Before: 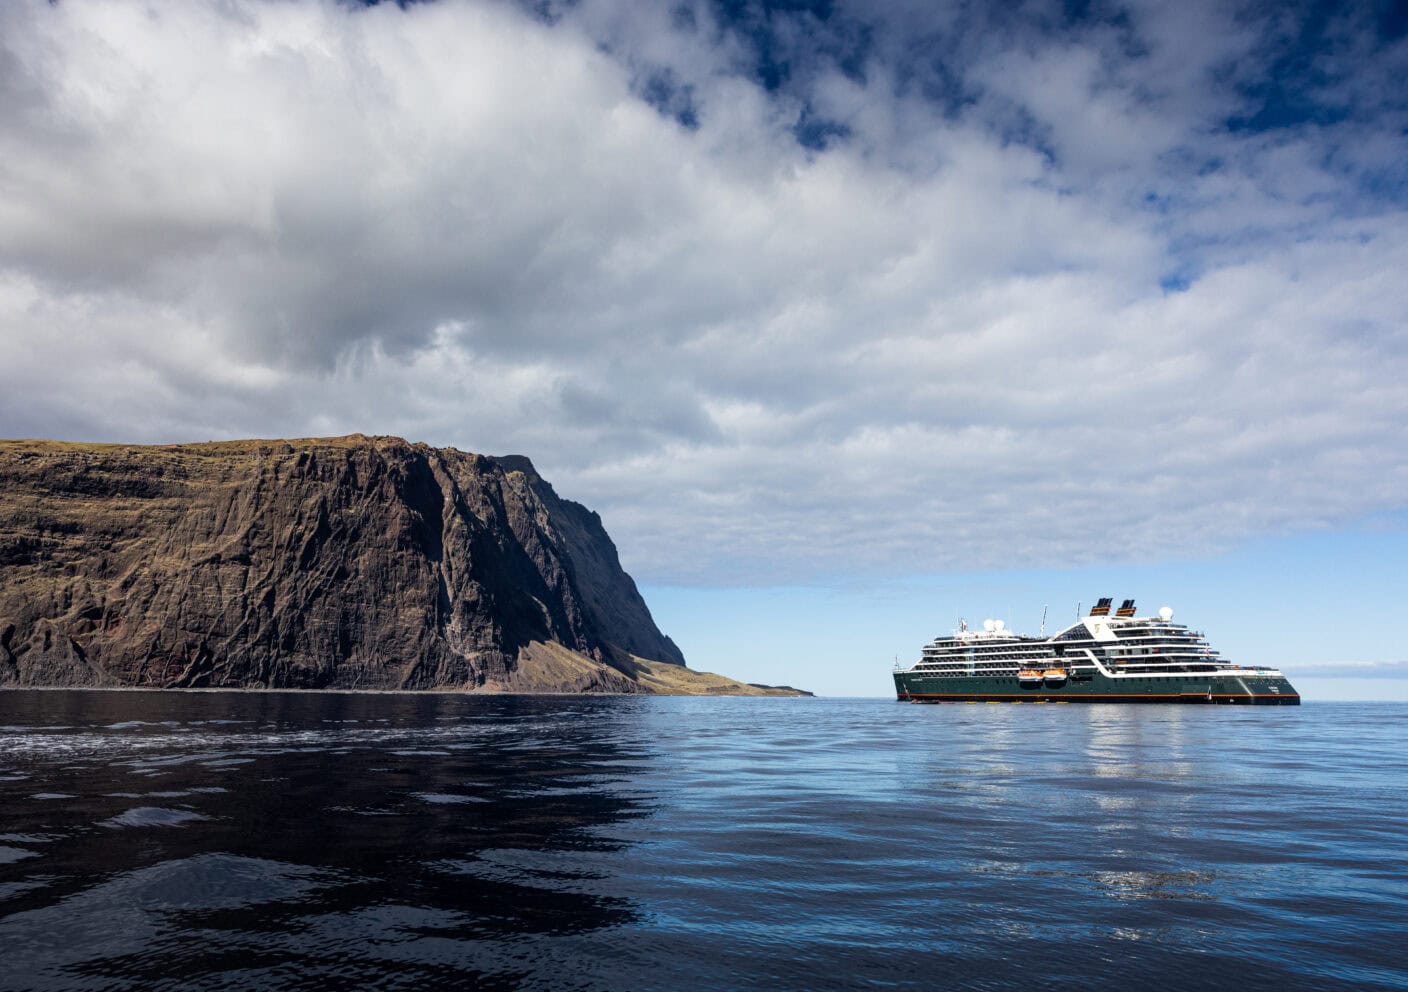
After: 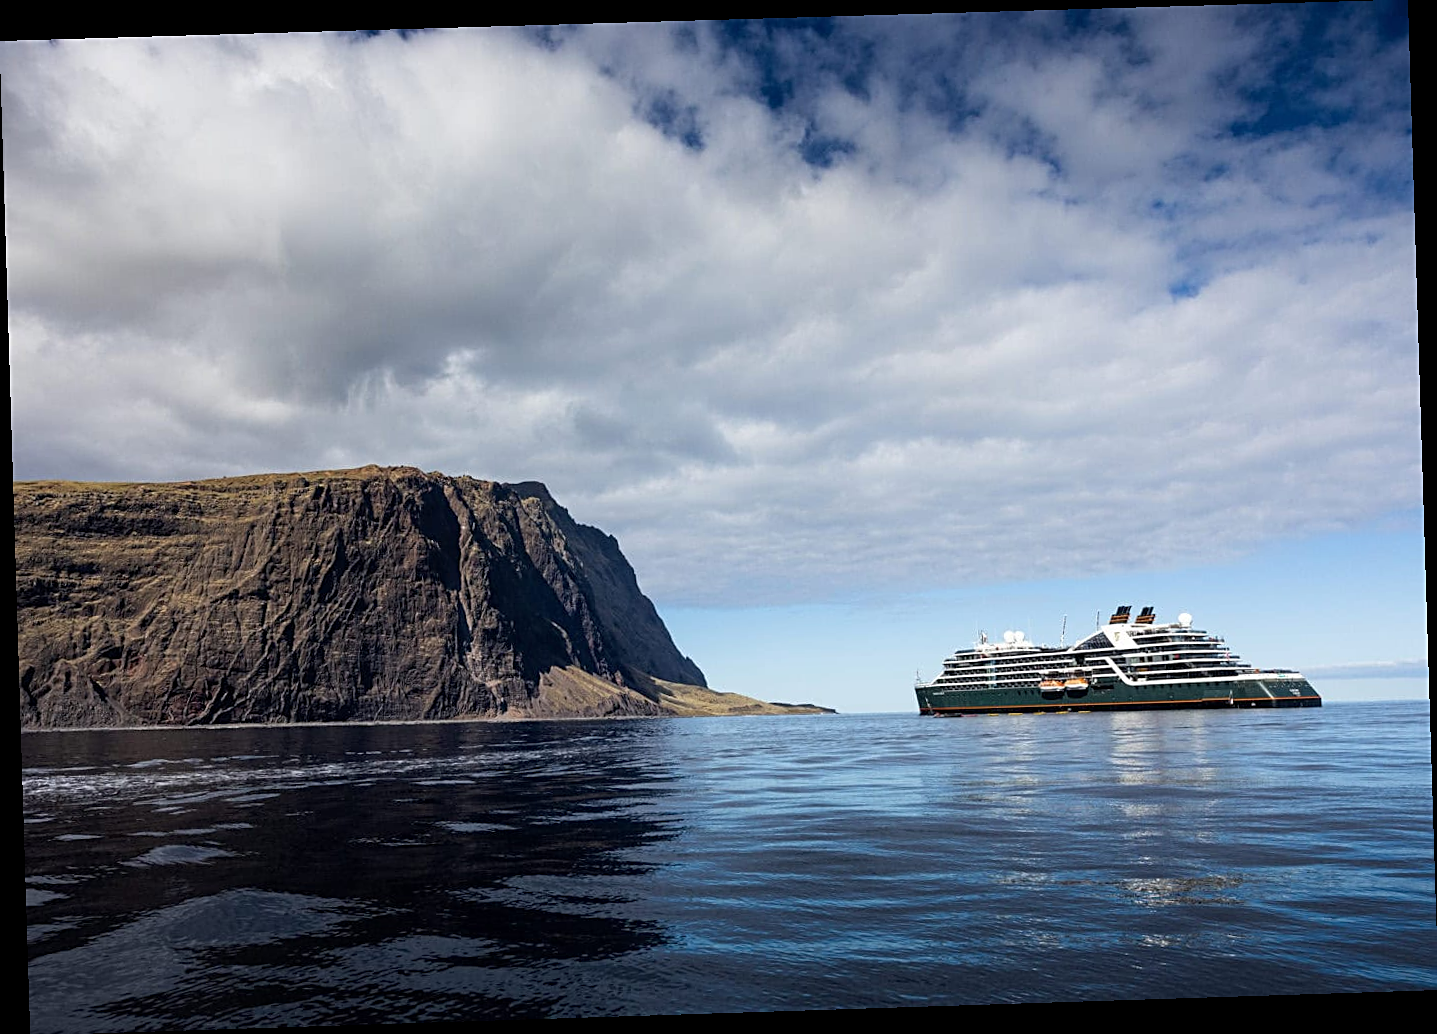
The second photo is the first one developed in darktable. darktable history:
rotate and perspective: rotation -1.77°, lens shift (horizontal) 0.004, automatic cropping off
sharpen: on, module defaults
